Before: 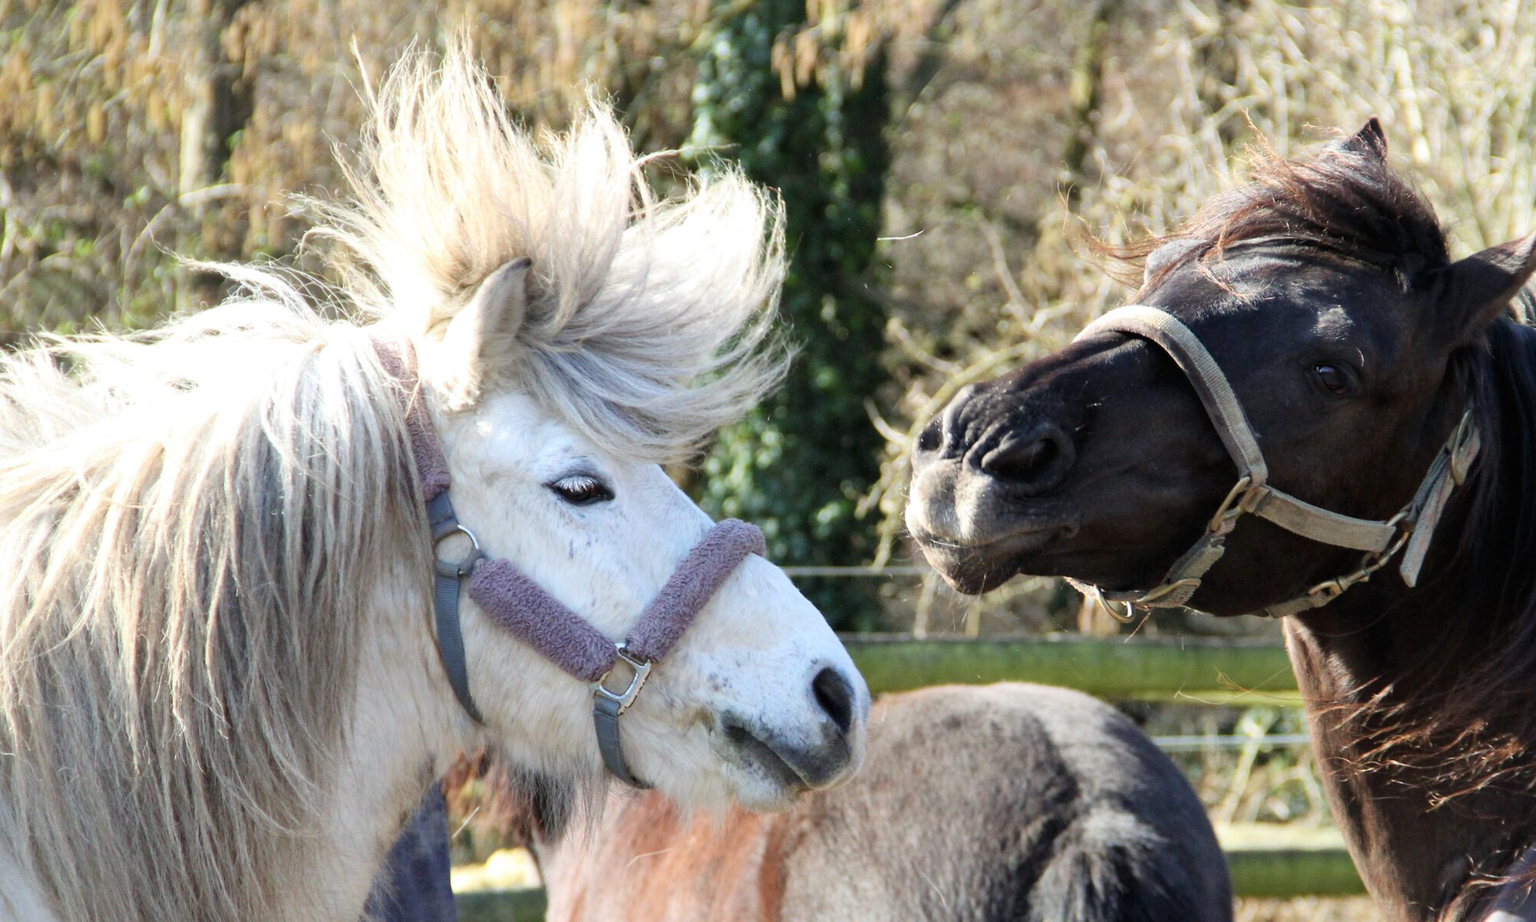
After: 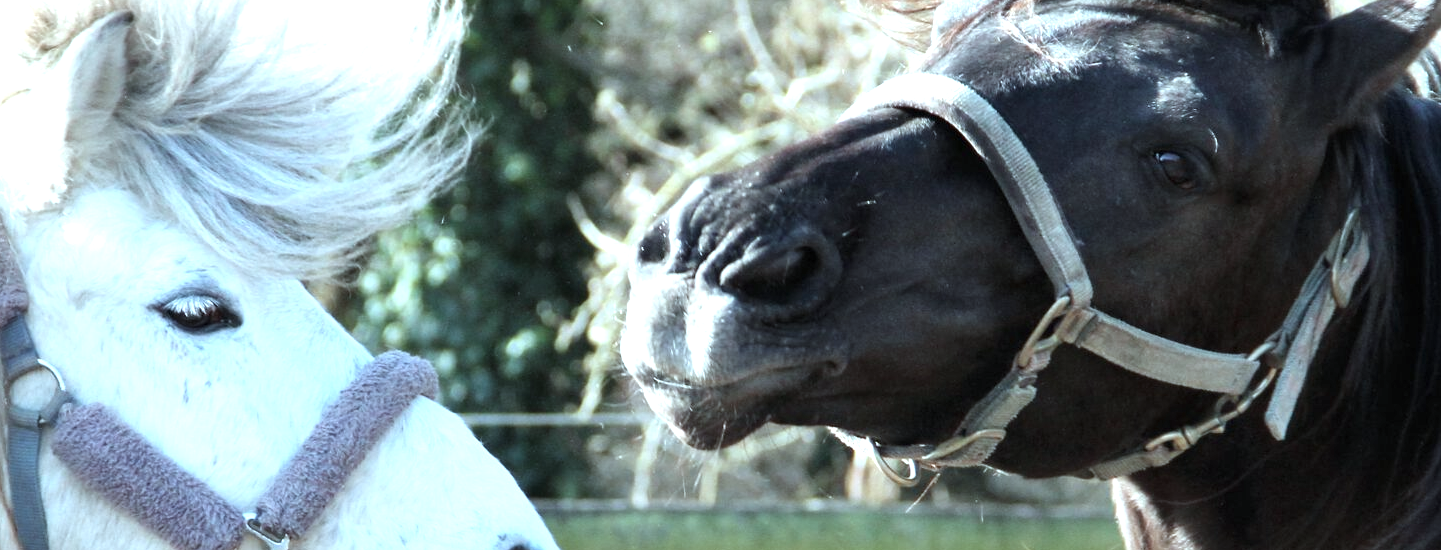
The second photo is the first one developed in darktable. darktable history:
color correction: highlights a* -12.64, highlights b* -18.1, saturation 0.7
exposure: exposure 0.785 EV, compensate highlight preservation false
crop and rotate: left 27.938%, top 27.046%, bottom 27.046%
